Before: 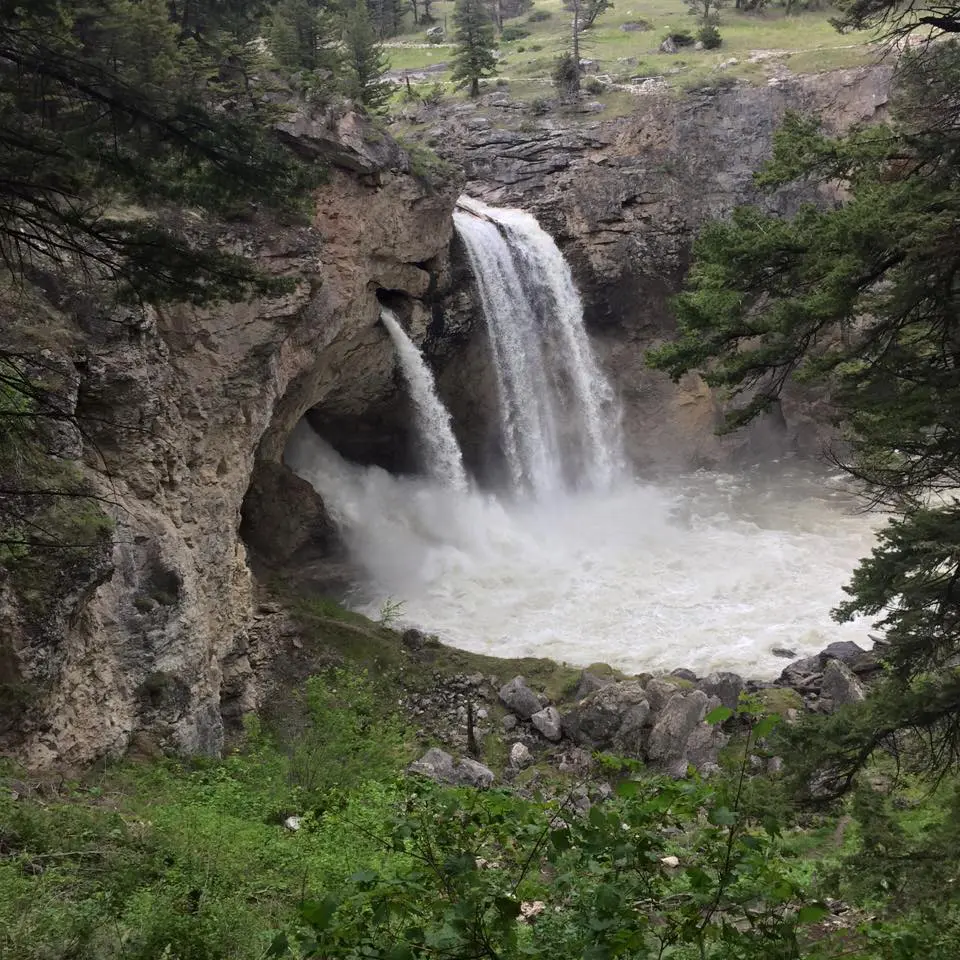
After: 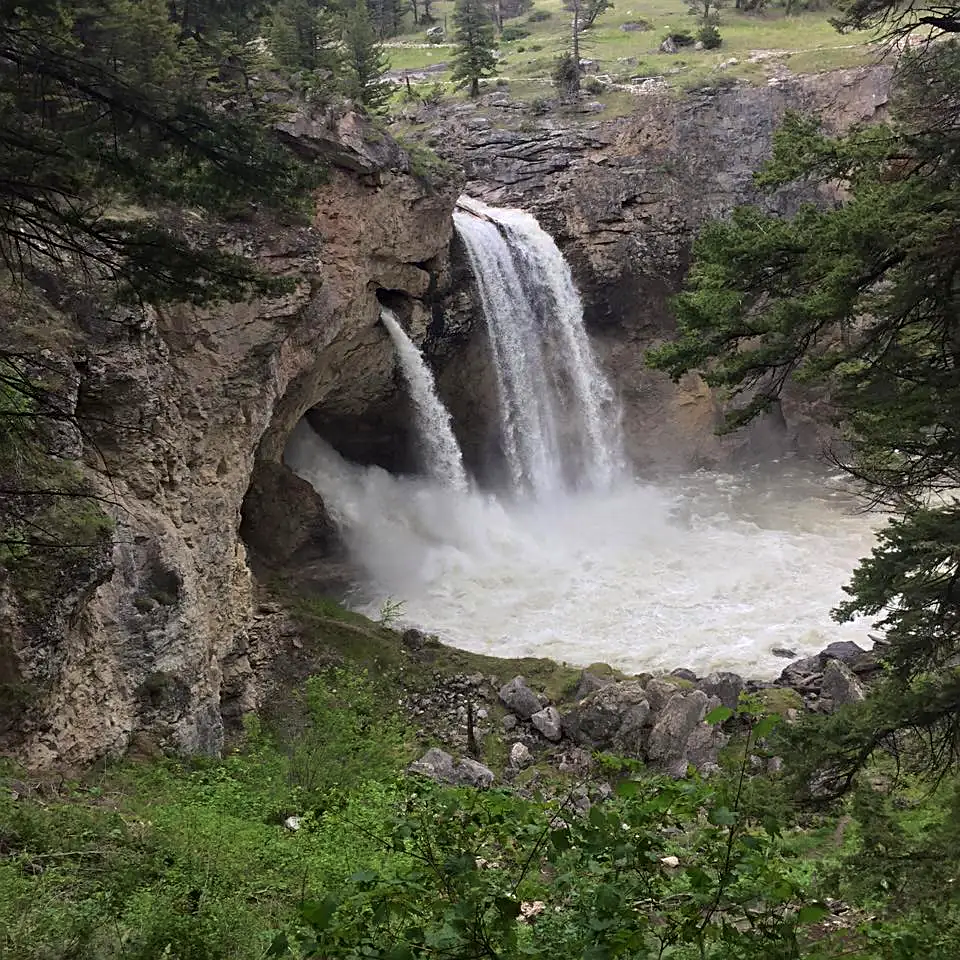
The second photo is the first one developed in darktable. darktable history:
sharpen: on, module defaults
velvia: strength 14.49%
